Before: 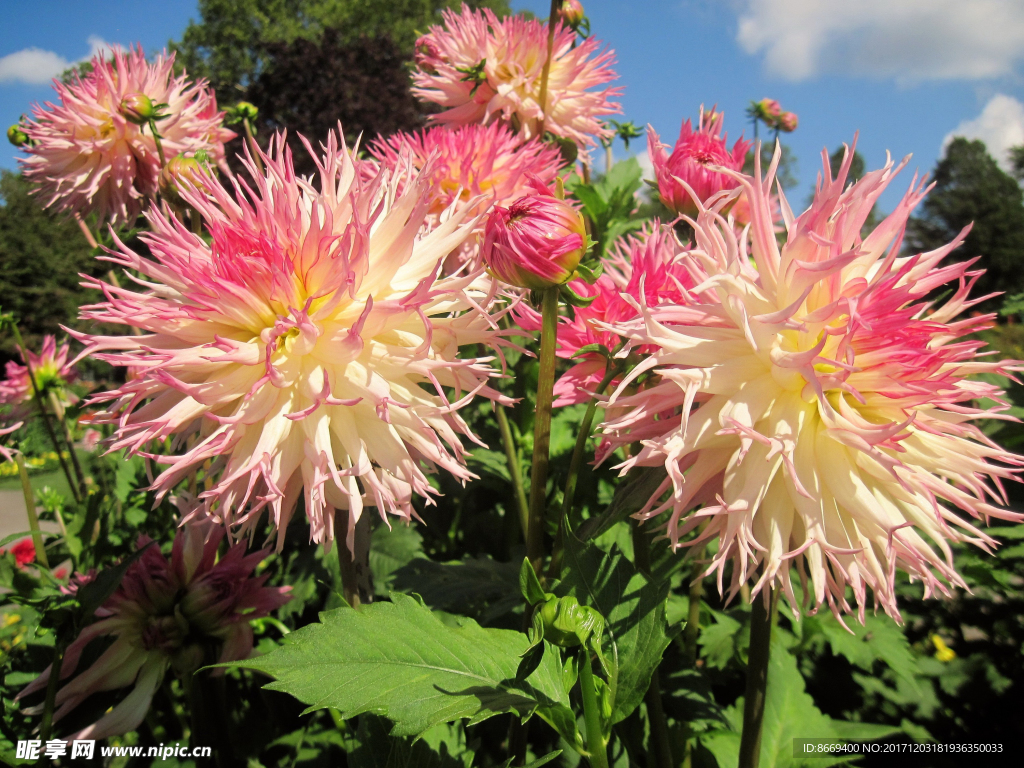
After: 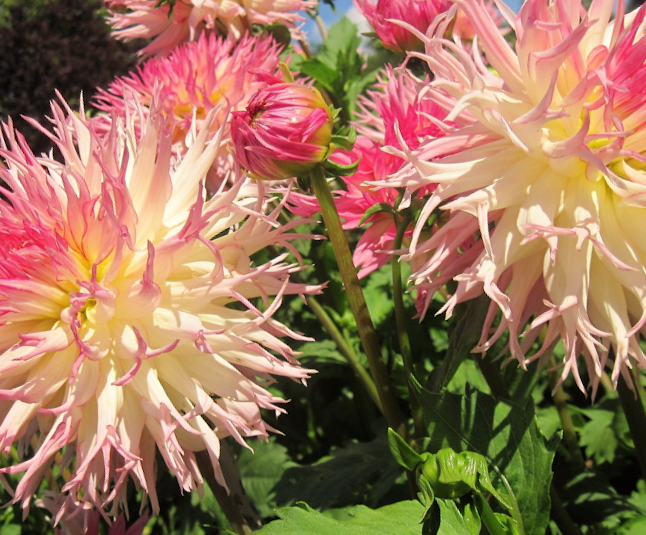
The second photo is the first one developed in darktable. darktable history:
crop and rotate: angle 21.35°, left 6.716%, right 3.869%, bottom 1.141%
